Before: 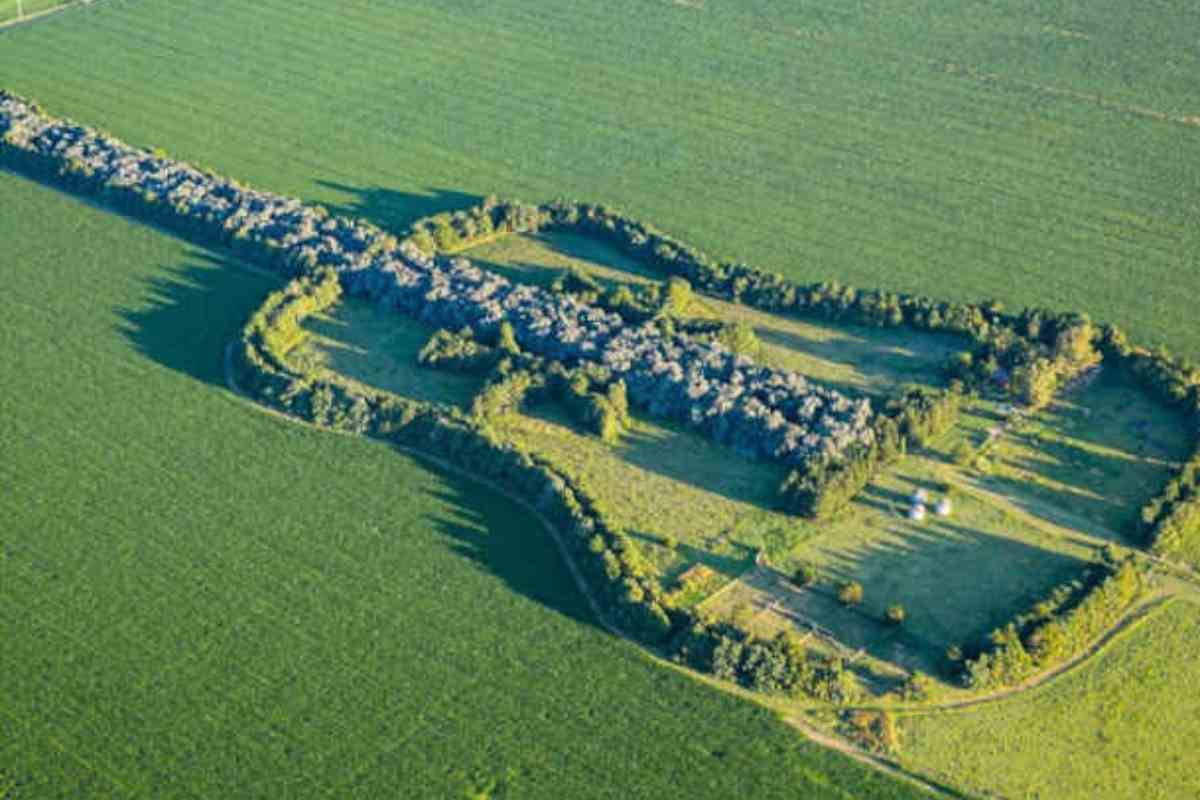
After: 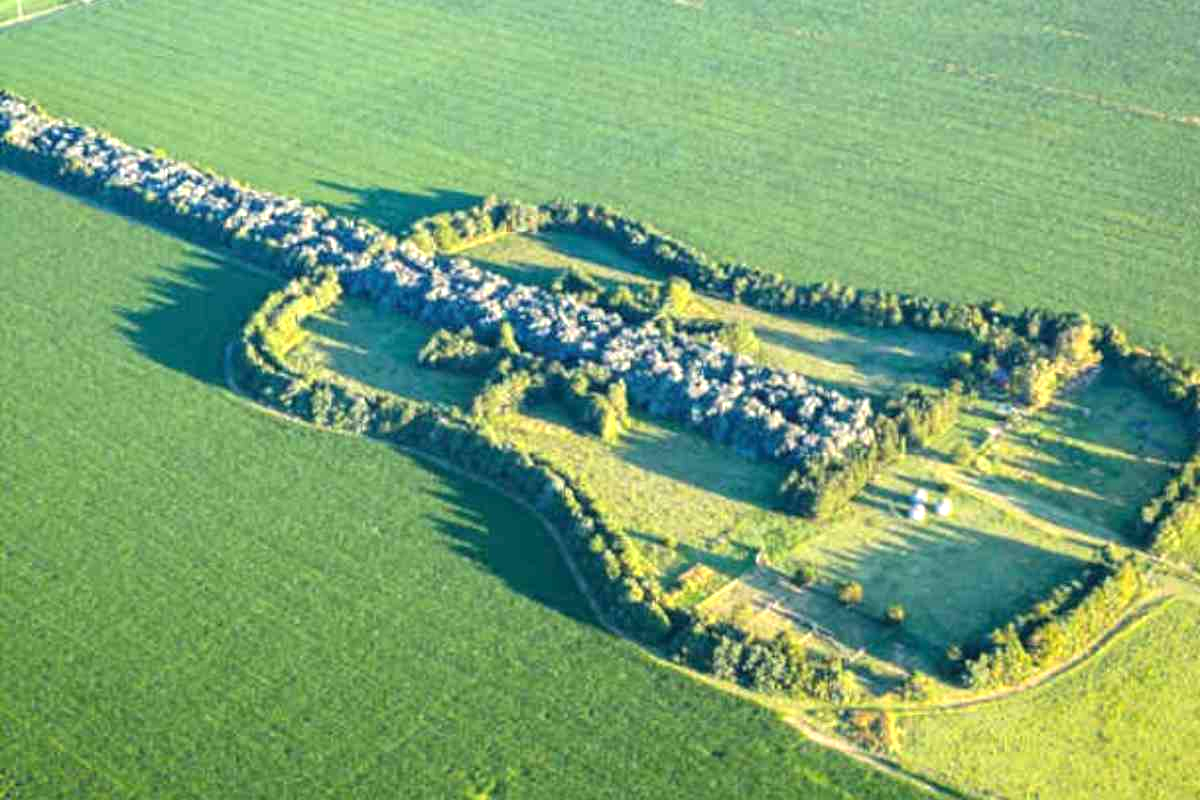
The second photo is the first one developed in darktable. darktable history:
exposure: exposure 0.793 EV, compensate highlight preservation false
